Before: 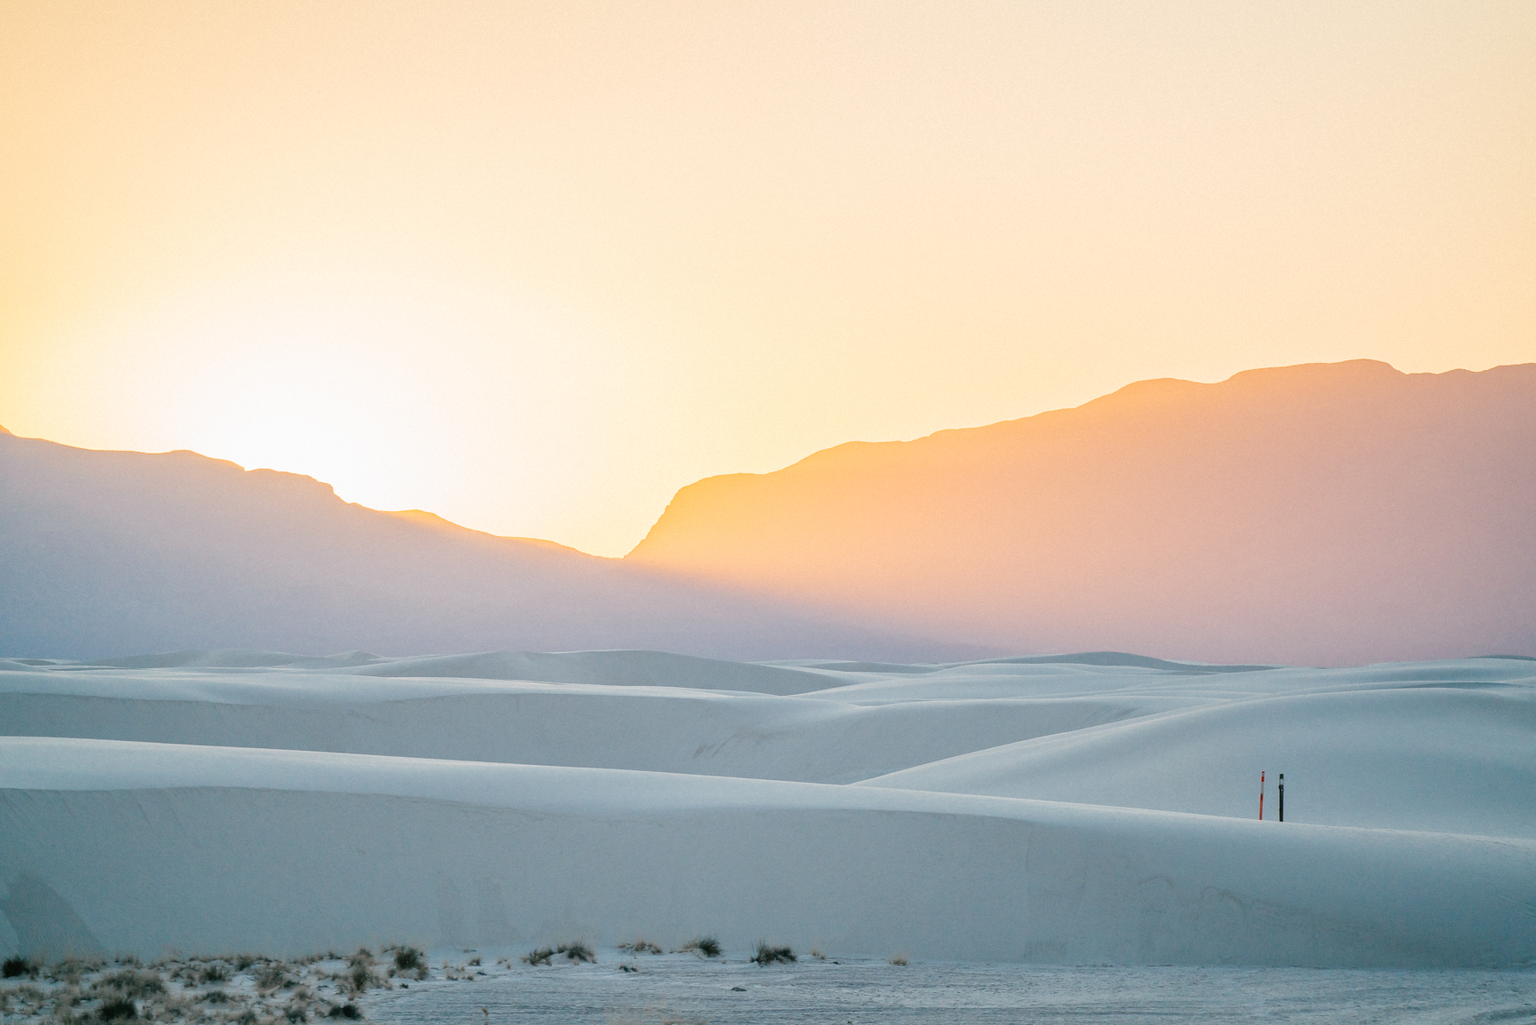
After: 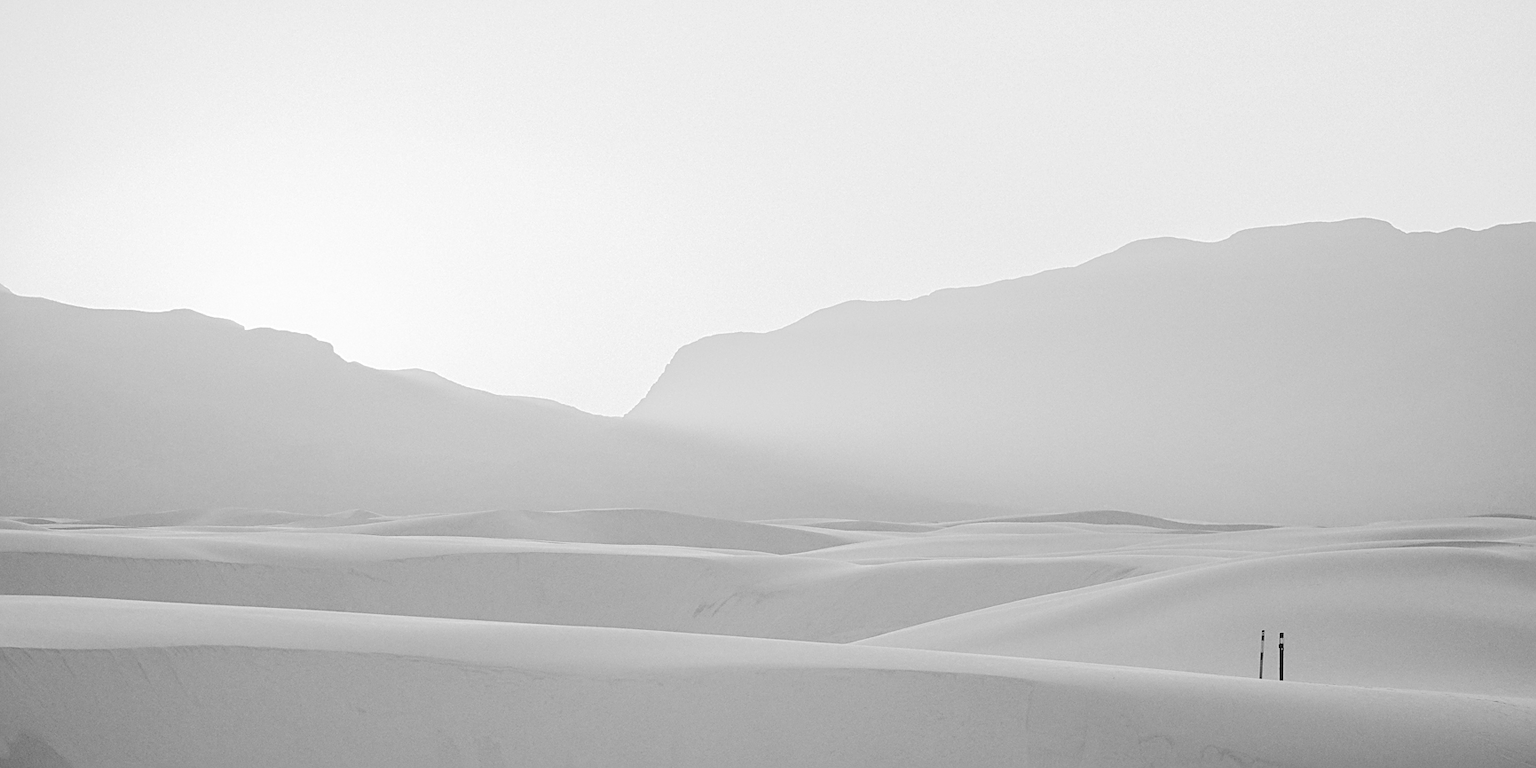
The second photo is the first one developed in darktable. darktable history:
monochrome: a 2.21, b -1.33, size 2.2
sharpen: on, module defaults
crop: top 13.819%, bottom 11.169%
tone curve: curves: ch0 [(0, 0) (0.003, 0.064) (0.011, 0.065) (0.025, 0.061) (0.044, 0.068) (0.069, 0.083) (0.1, 0.102) (0.136, 0.126) (0.177, 0.172) (0.224, 0.225) (0.277, 0.306) (0.335, 0.397) (0.399, 0.483) (0.468, 0.56) (0.543, 0.634) (0.623, 0.708) (0.709, 0.77) (0.801, 0.832) (0.898, 0.899) (1, 1)], preserve colors none
